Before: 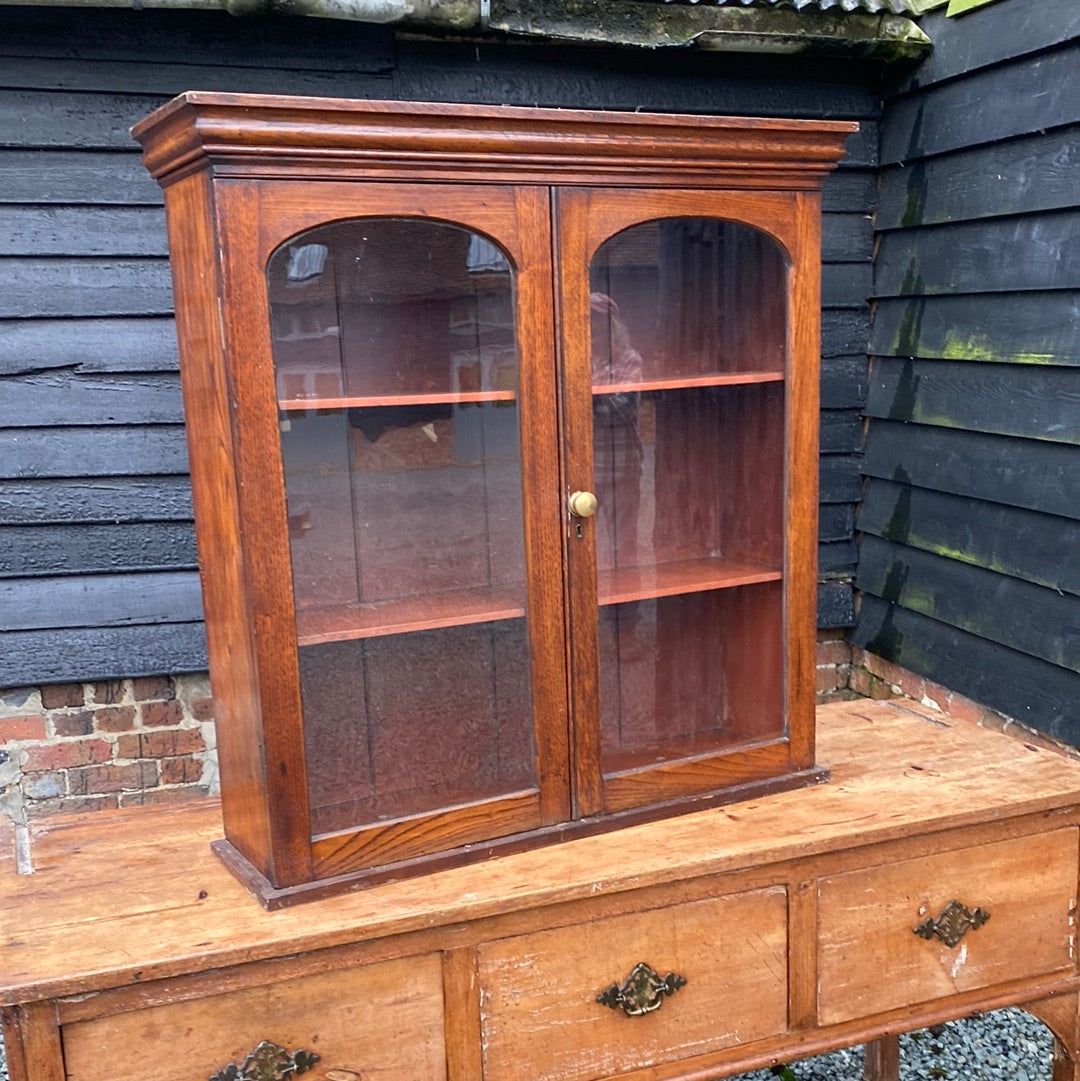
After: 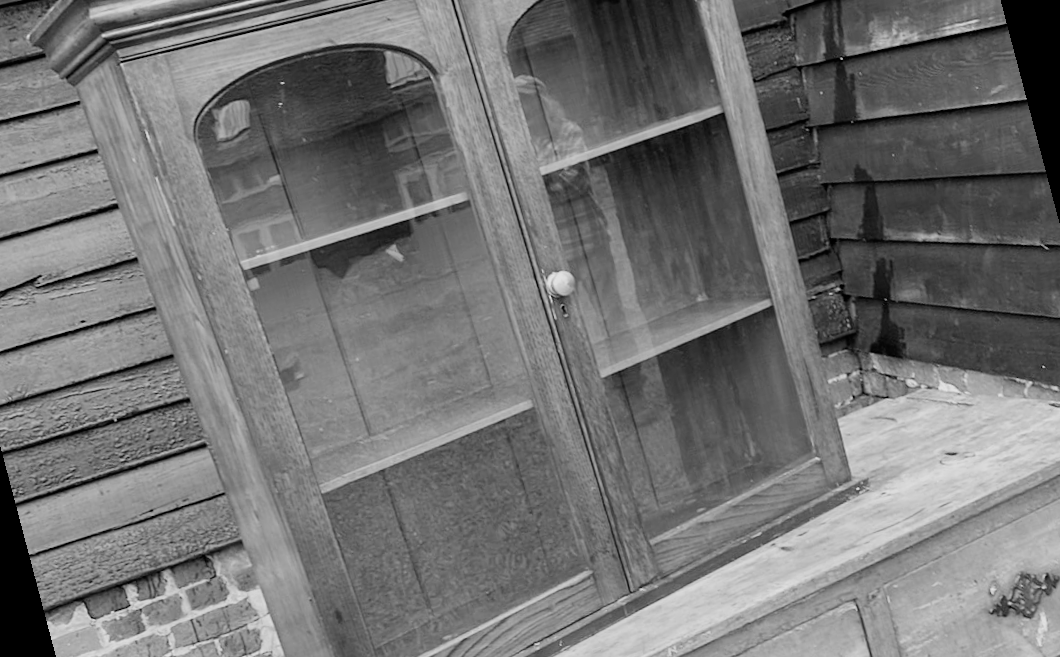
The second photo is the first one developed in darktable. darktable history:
rotate and perspective: rotation -14.8°, crop left 0.1, crop right 0.903, crop top 0.25, crop bottom 0.748
monochrome: a 32, b 64, size 2.3
exposure: exposure 0.556 EV, compensate highlight preservation false
filmic rgb: black relative exposure -7.65 EV, white relative exposure 4.56 EV, hardness 3.61
